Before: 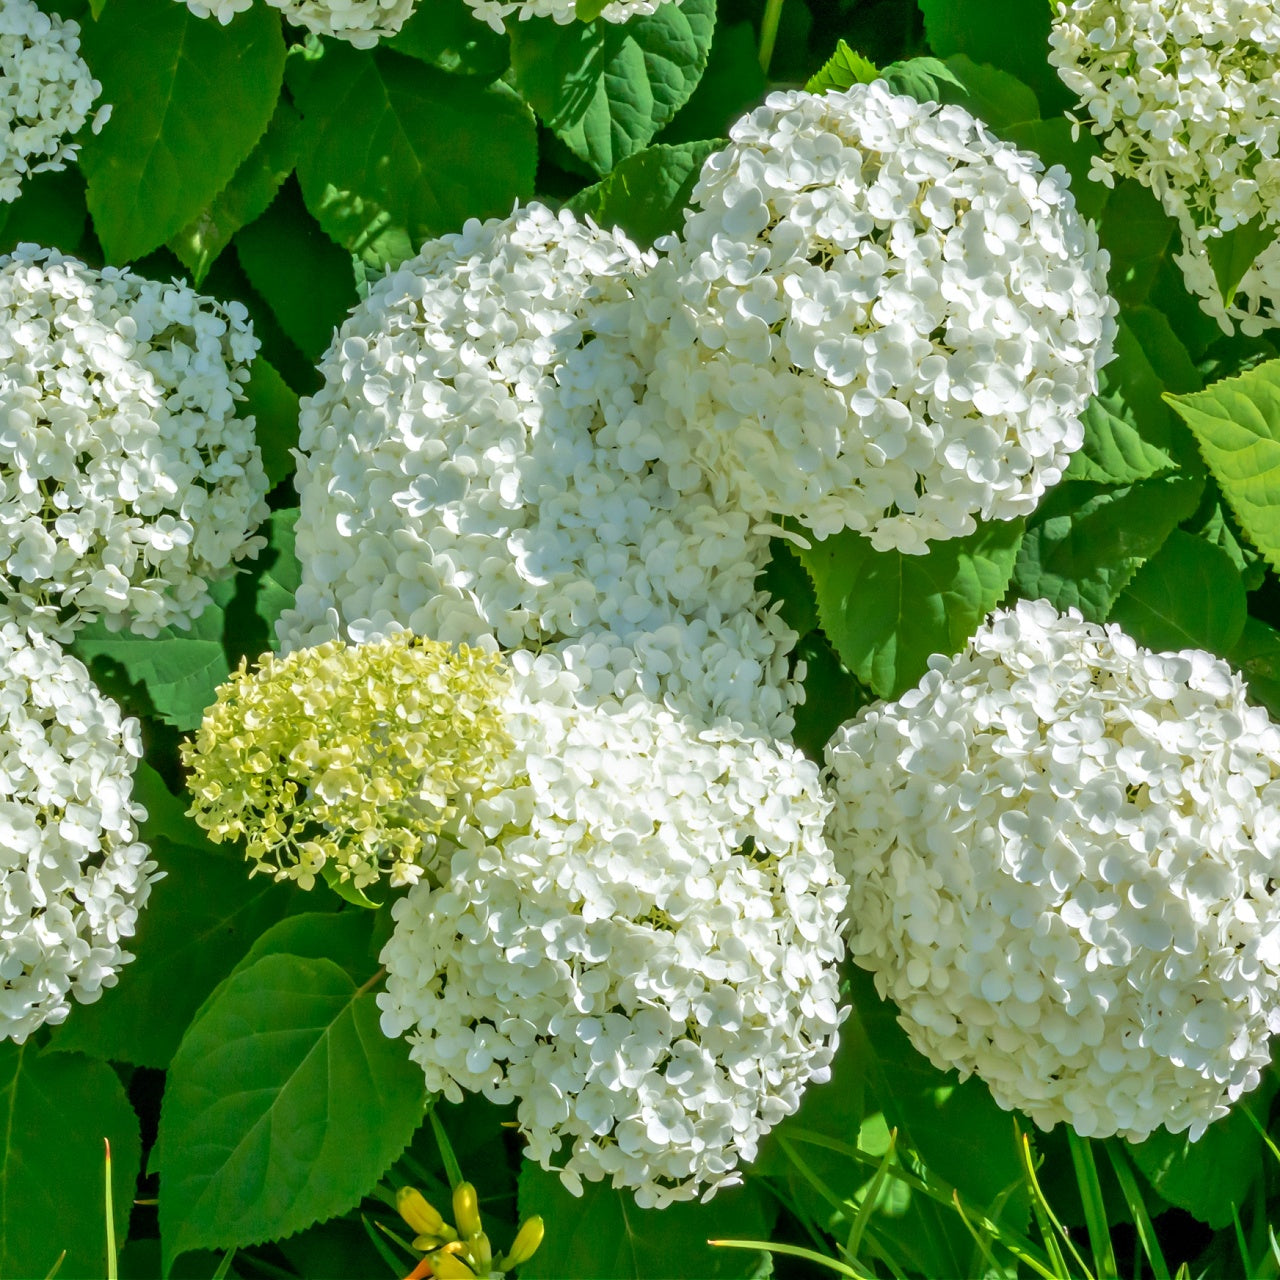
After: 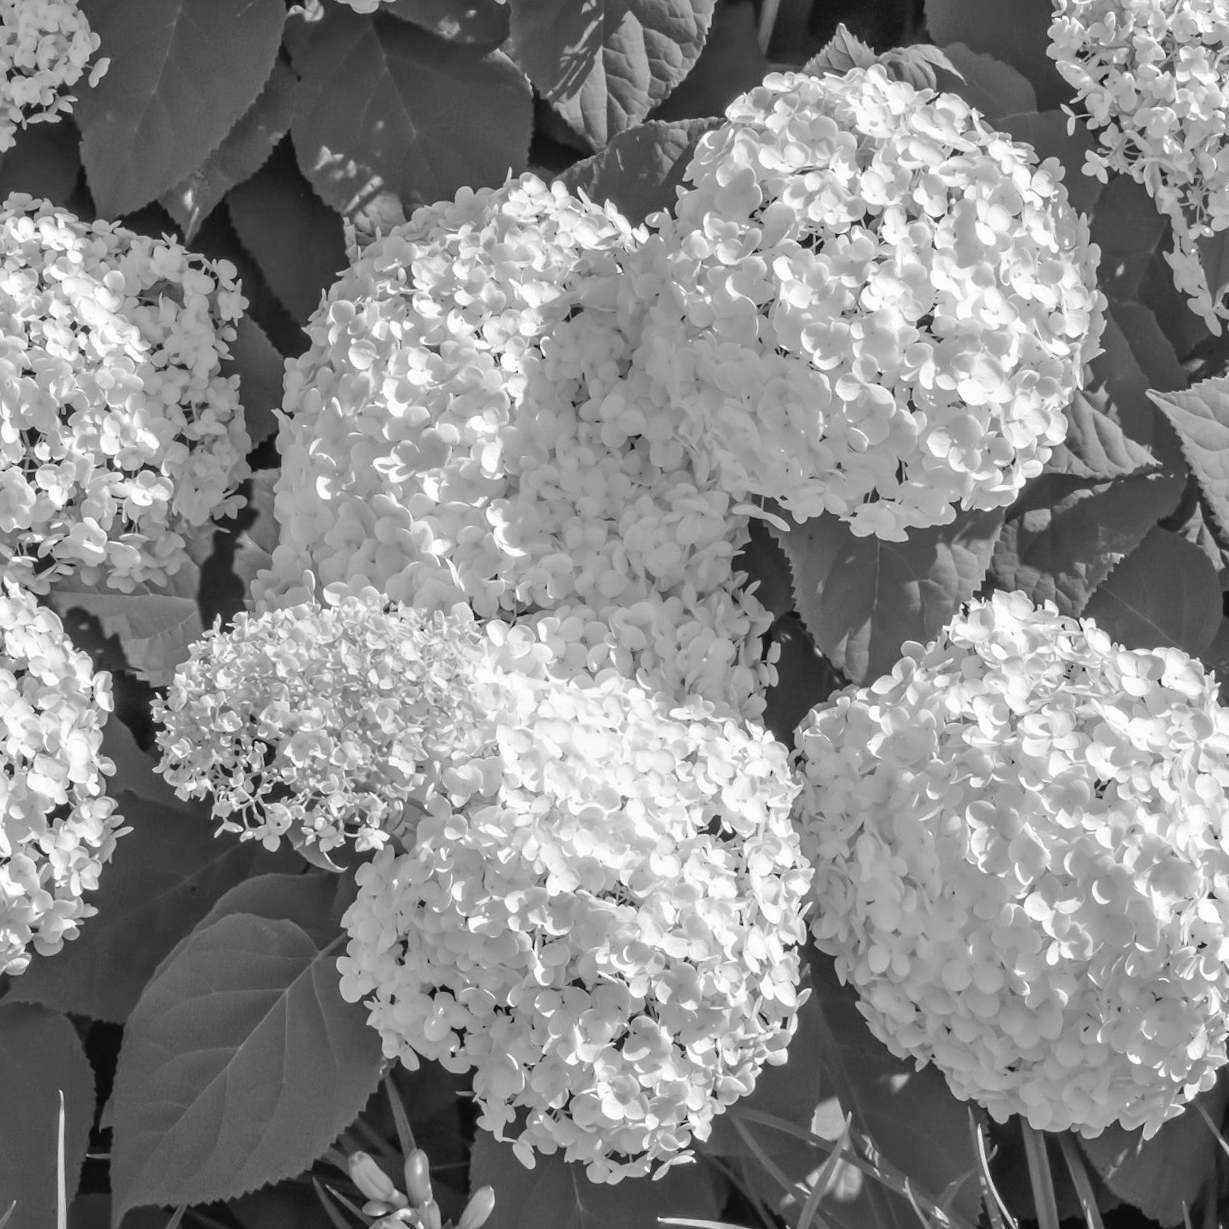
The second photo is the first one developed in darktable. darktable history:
monochrome: on, module defaults
crop and rotate: angle -2.38°
color balance: lift [1.003, 0.993, 1.001, 1.007], gamma [1.018, 1.072, 0.959, 0.928], gain [0.974, 0.873, 1.031, 1.127]
